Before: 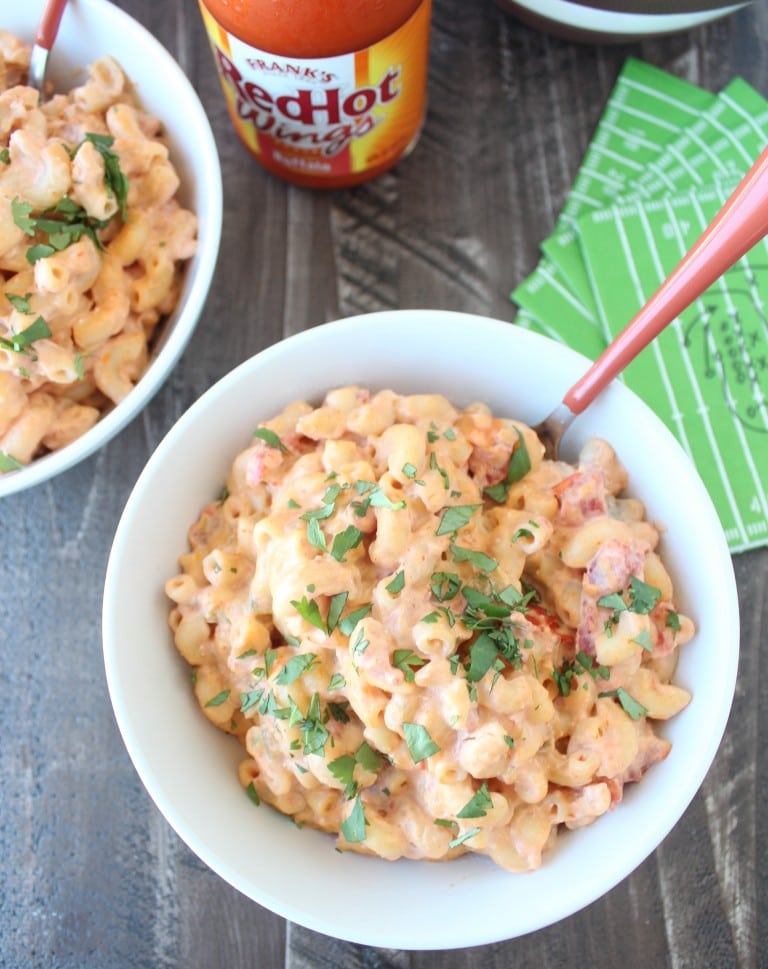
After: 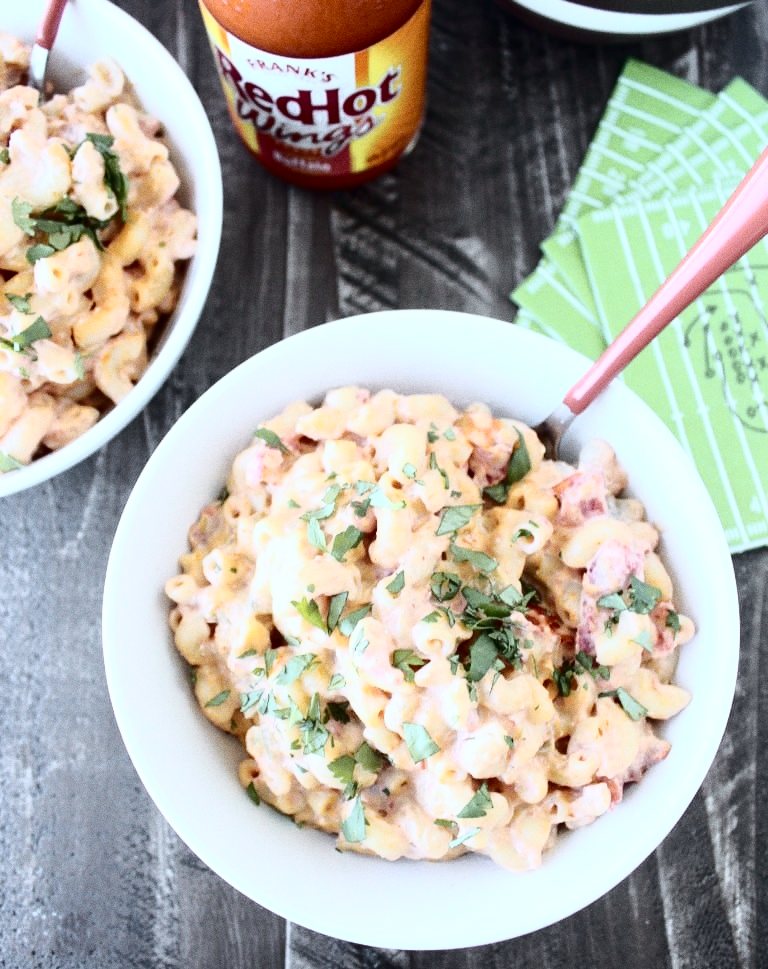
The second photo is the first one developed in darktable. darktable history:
grain: coarseness 0.09 ISO
tone curve: curves: ch0 [(0.003, 0) (0.066, 0.023) (0.154, 0.082) (0.281, 0.221) (0.405, 0.389) (0.517, 0.553) (0.716, 0.743) (0.822, 0.882) (1, 1)]; ch1 [(0, 0) (0.164, 0.115) (0.337, 0.332) (0.39, 0.398) (0.464, 0.461) (0.501, 0.5) (0.521, 0.526) (0.571, 0.606) (0.656, 0.677) (0.723, 0.731) (0.811, 0.796) (1, 1)]; ch2 [(0, 0) (0.337, 0.382) (0.464, 0.476) (0.501, 0.502) (0.527, 0.54) (0.556, 0.567) (0.575, 0.606) (0.659, 0.736) (1, 1)], color space Lab, independent channels, preserve colors none
white balance: red 0.926, green 1.003, blue 1.133
contrast brightness saturation: contrast 0.25, saturation -0.31
